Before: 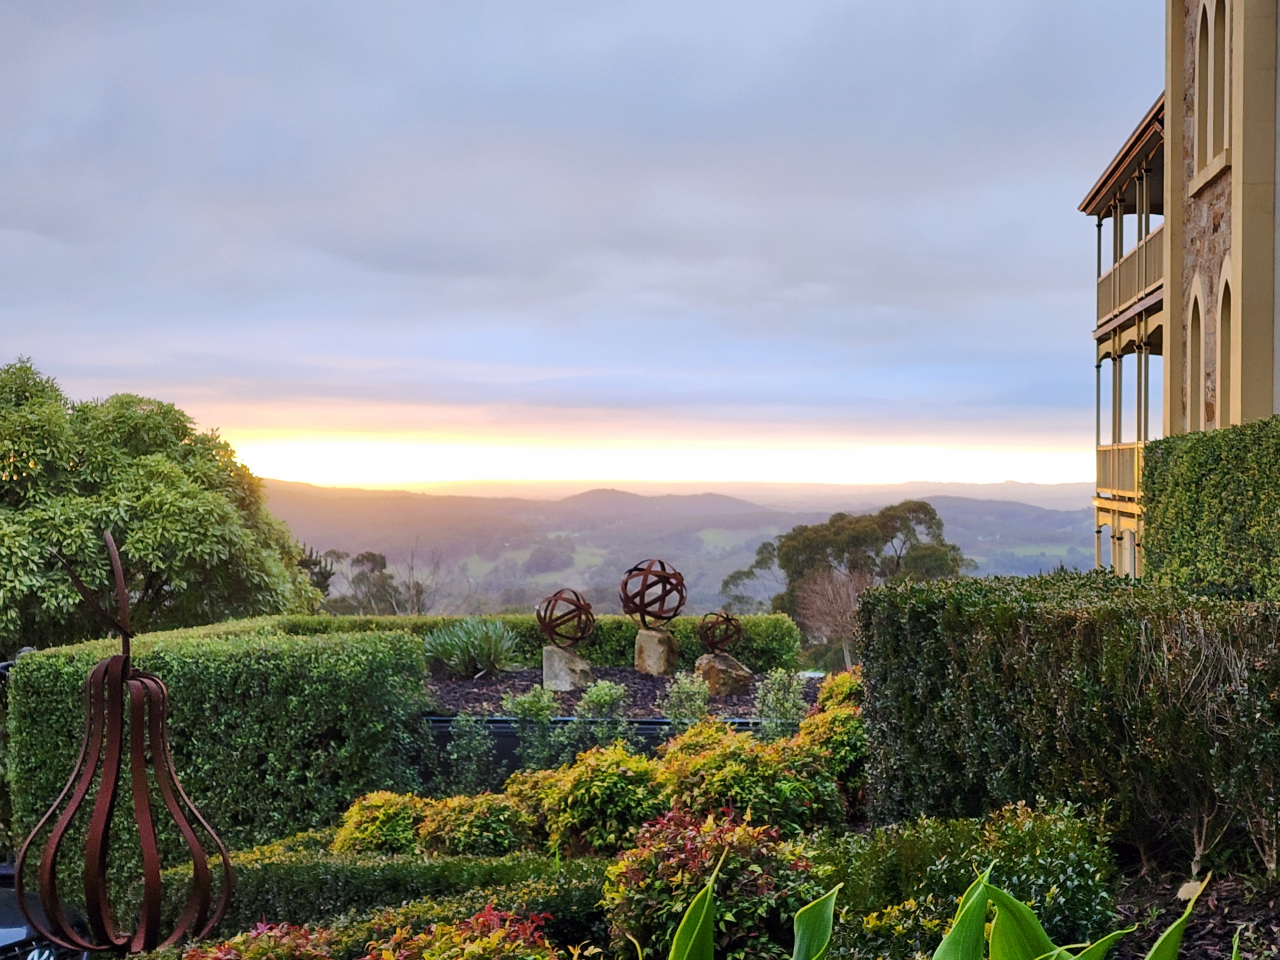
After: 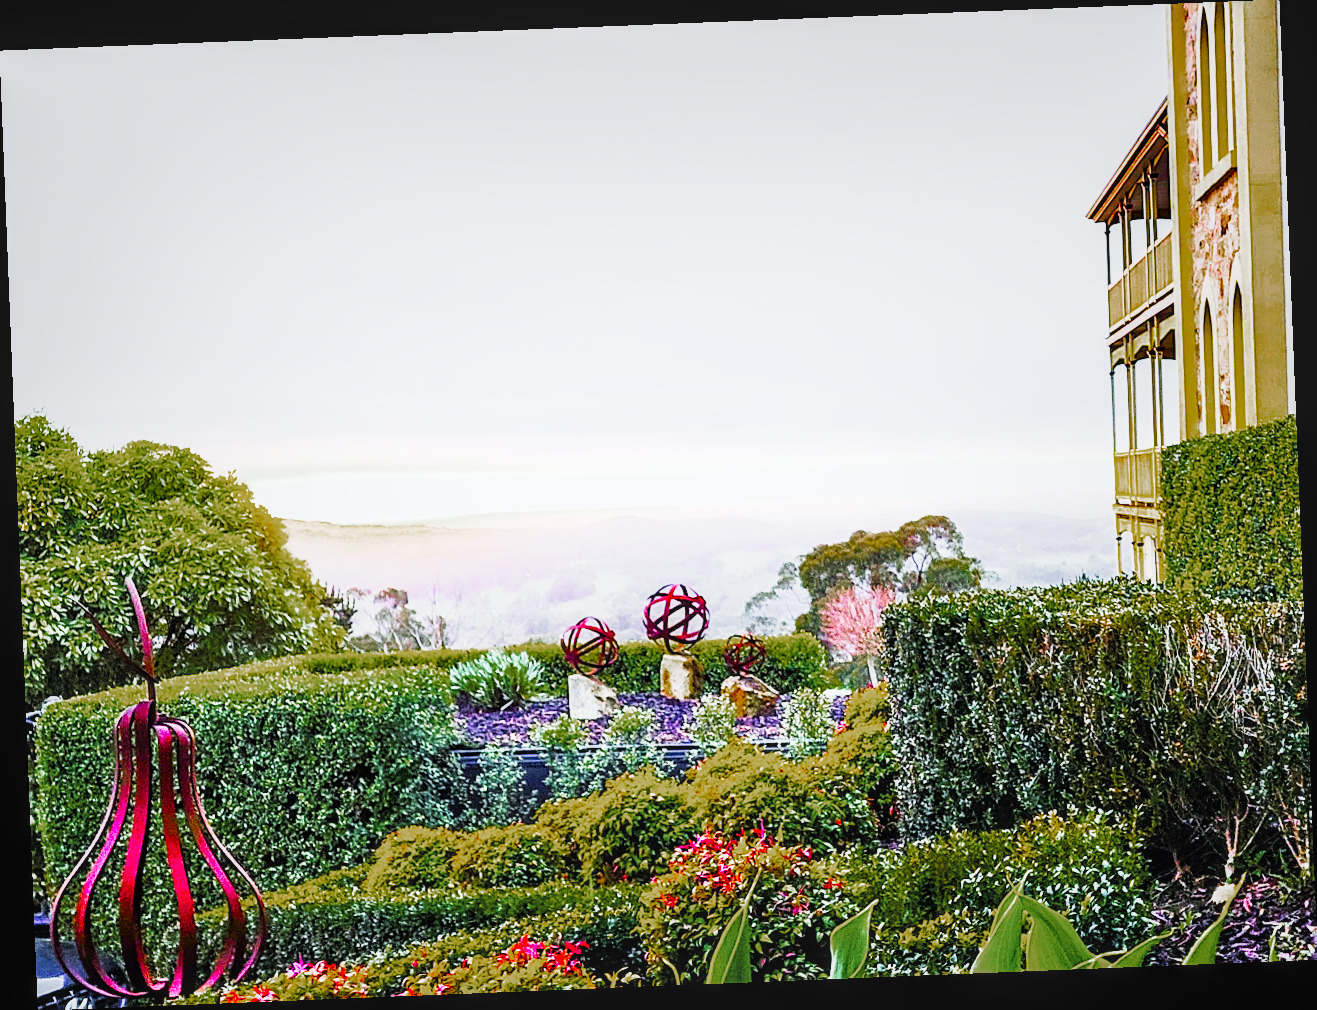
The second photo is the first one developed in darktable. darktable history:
color balance rgb: linear chroma grading › global chroma 25%, perceptual saturation grading › global saturation 40%, perceptual brilliance grading › global brilliance 30%, global vibrance 40%
rotate and perspective: rotation -2.29°, automatic cropping off
tone curve: curves: ch0 [(0, 0) (0.003, 0.004) (0.011, 0.016) (0.025, 0.035) (0.044, 0.062) (0.069, 0.097) (0.1, 0.143) (0.136, 0.205) (0.177, 0.276) (0.224, 0.36) (0.277, 0.461) (0.335, 0.584) (0.399, 0.686) (0.468, 0.783) (0.543, 0.868) (0.623, 0.927) (0.709, 0.96) (0.801, 0.974) (0.898, 0.986) (1, 1)], preserve colors none
color zones: curves: ch0 [(0, 0.48) (0.209, 0.398) (0.305, 0.332) (0.429, 0.493) (0.571, 0.5) (0.714, 0.5) (0.857, 0.5) (1, 0.48)]; ch1 [(0, 0.736) (0.143, 0.625) (0.225, 0.371) (0.429, 0.256) (0.571, 0.241) (0.714, 0.213) (0.857, 0.48) (1, 0.736)]; ch2 [(0, 0.448) (0.143, 0.498) (0.286, 0.5) (0.429, 0.5) (0.571, 0.5) (0.714, 0.5) (0.857, 0.5) (1, 0.448)]
sharpen: on, module defaults
filmic rgb: black relative exposure -7.65 EV, white relative exposure 4.56 EV, hardness 3.61
local contrast: on, module defaults
white balance: red 0.924, blue 1.095
